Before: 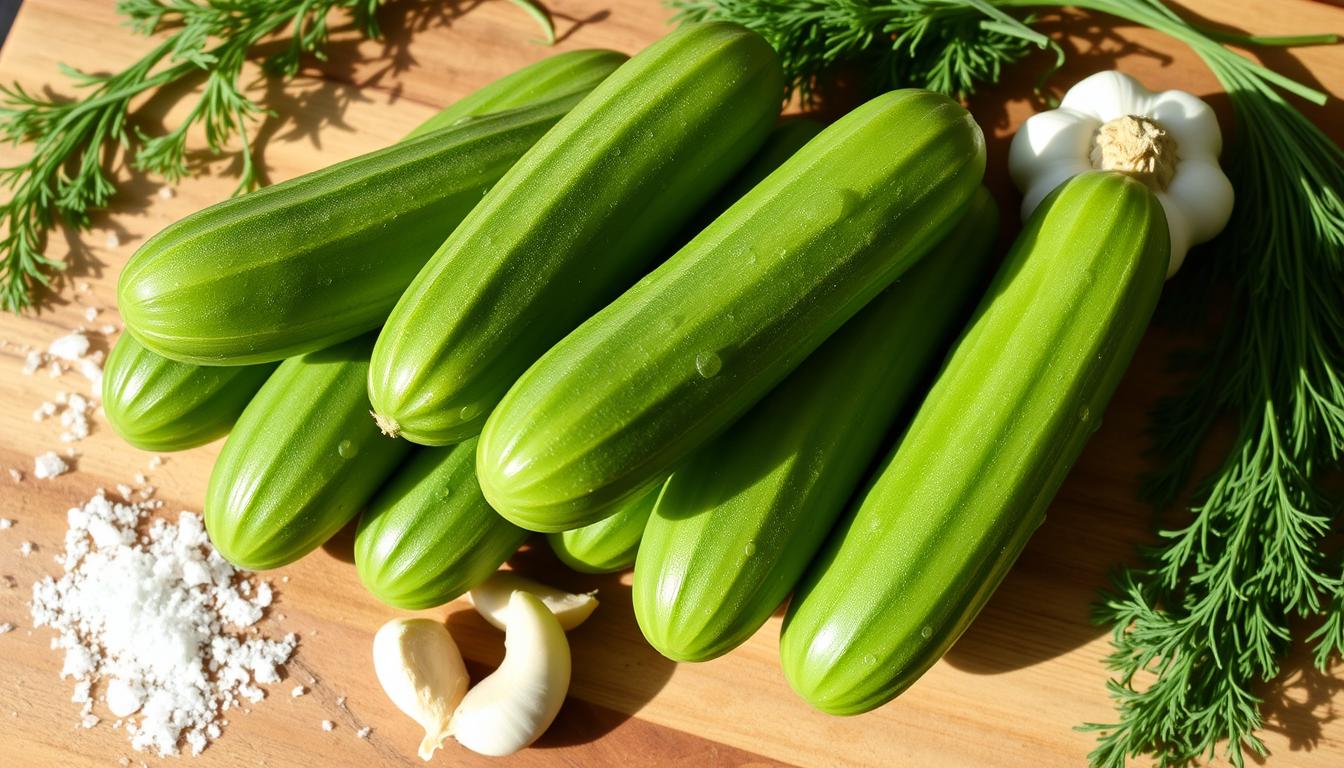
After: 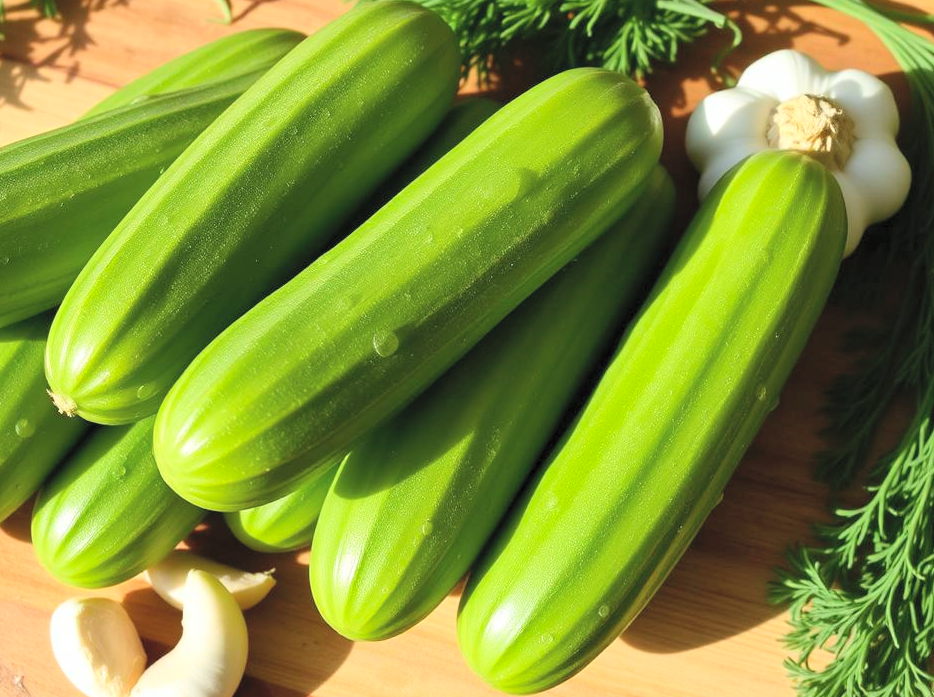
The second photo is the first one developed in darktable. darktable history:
contrast brightness saturation: contrast 0.1, brightness 0.3, saturation 0.14
crop and rotate: left 24.034%, top 2.838%, right 6.406%, bottom 6.299%
